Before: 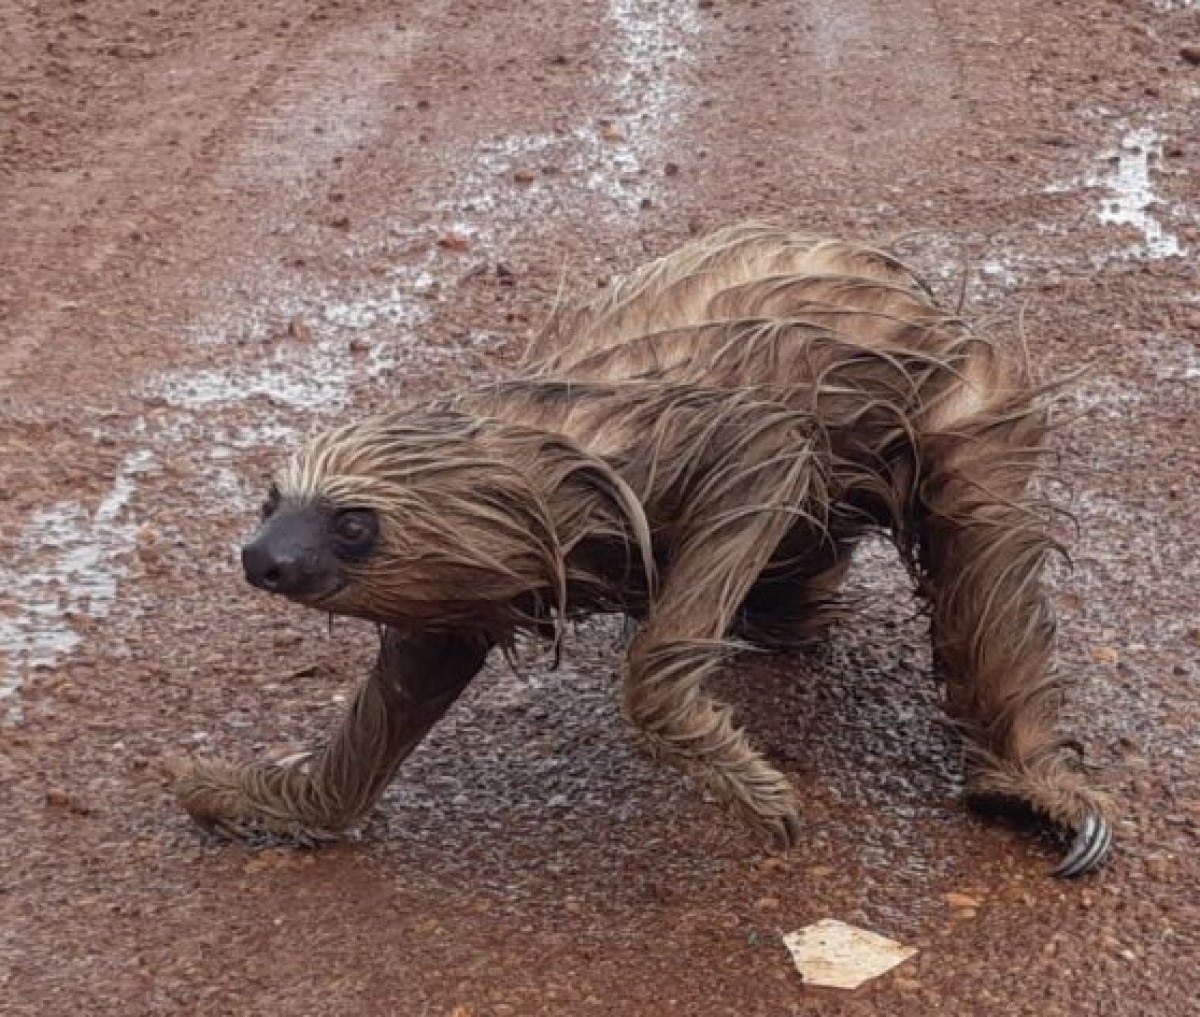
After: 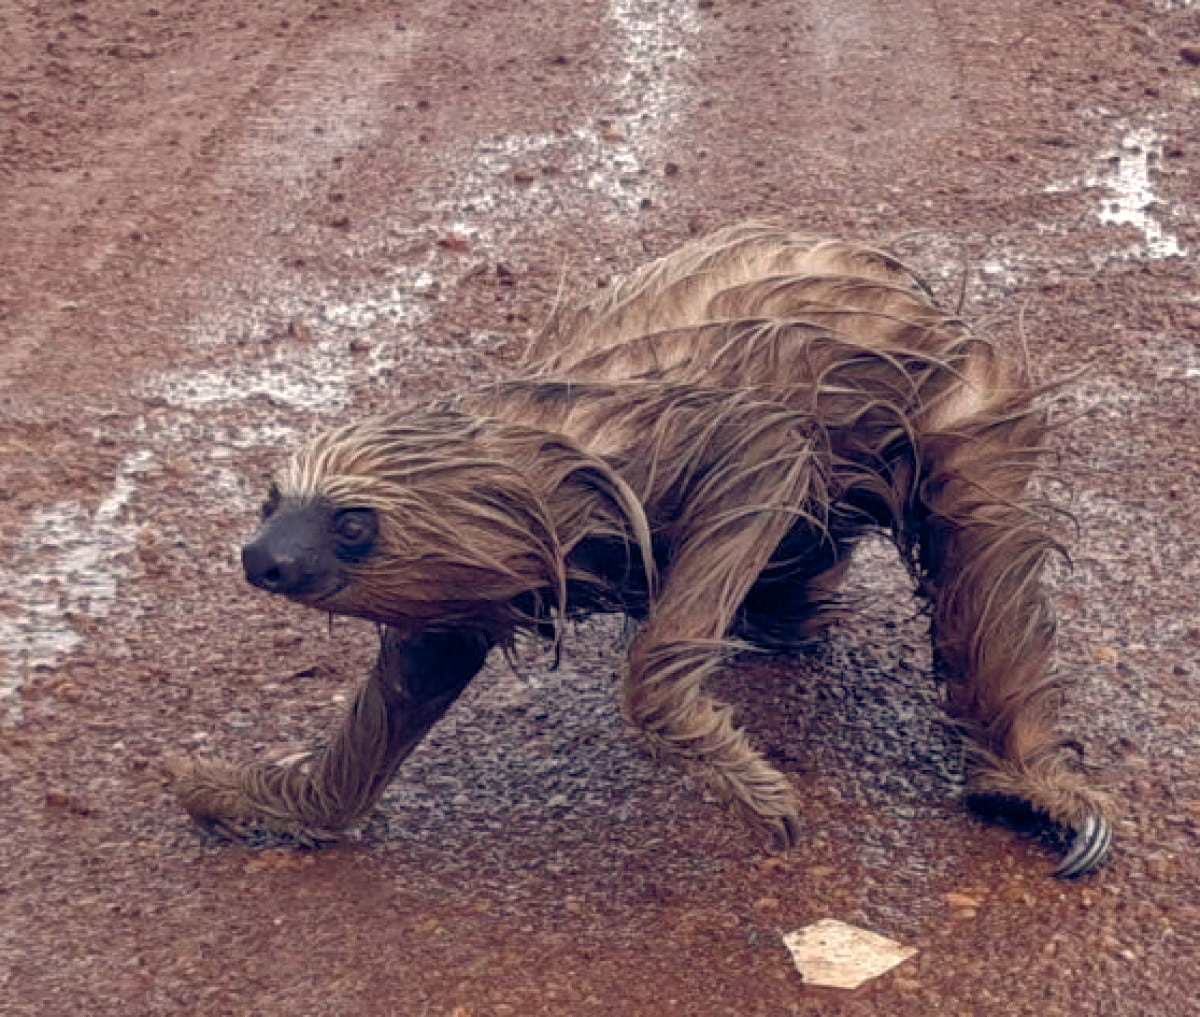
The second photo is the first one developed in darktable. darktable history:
shadows and highlights: on, module defaults
color balance rgb: highlights gain › chroma 2.94%, highlights gain › hue 60.57°, global offset › chroma 0.25%, global offset › hue 256.52°, perceptual saturation grading › global saturation 20%, perceptual saturation grading › highlights -50%, perceptual saturation grading › shadows 30%, contrast 15%
